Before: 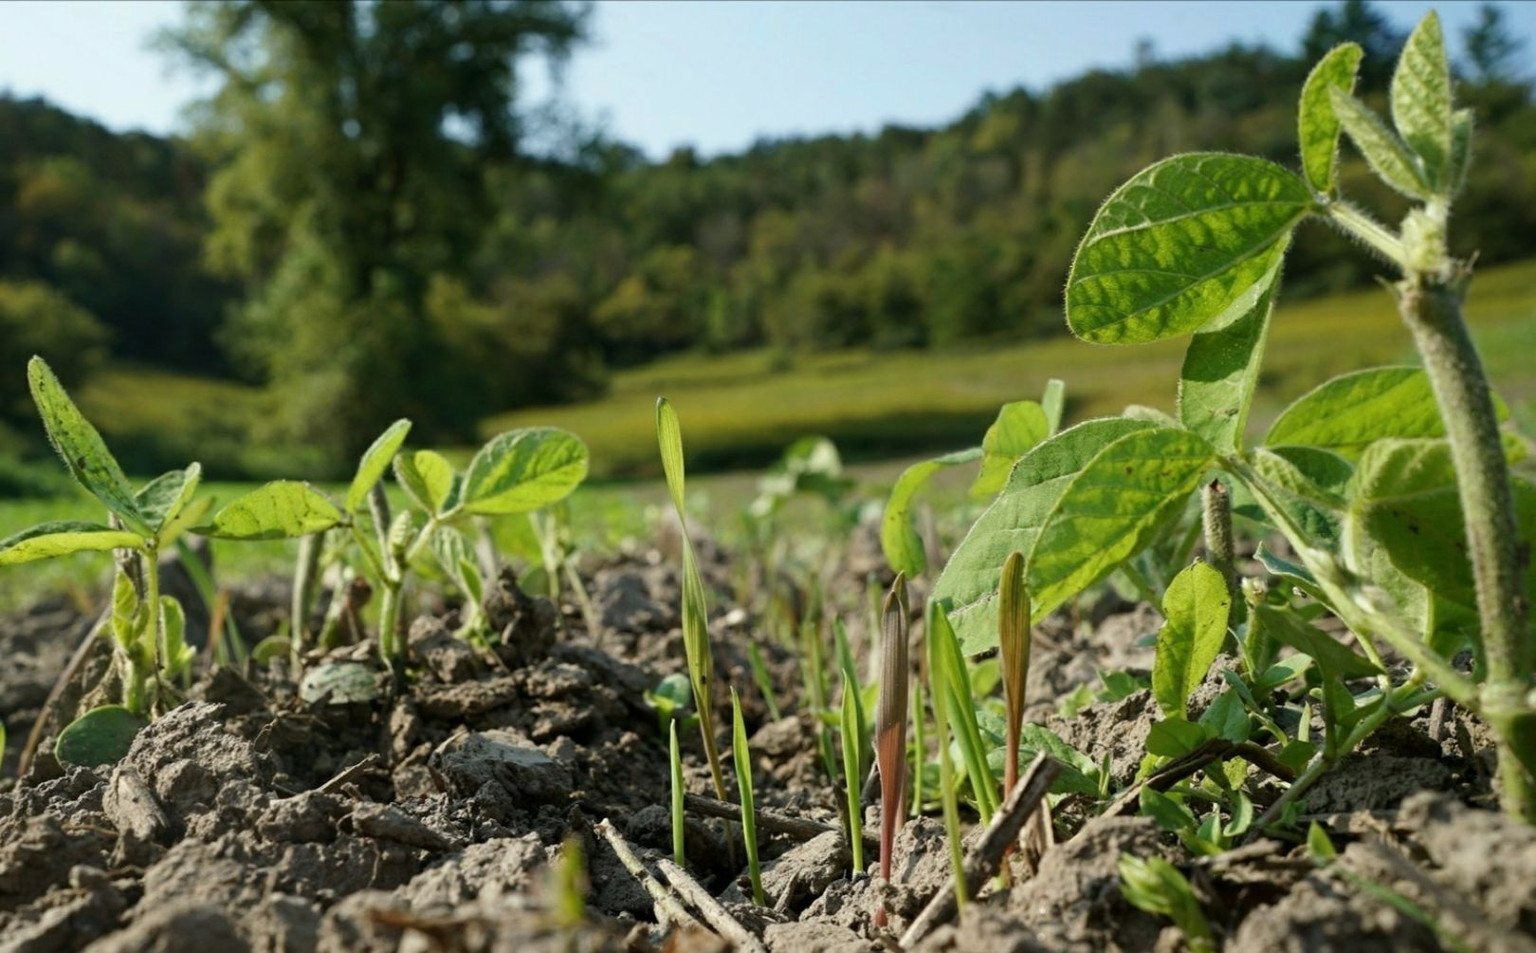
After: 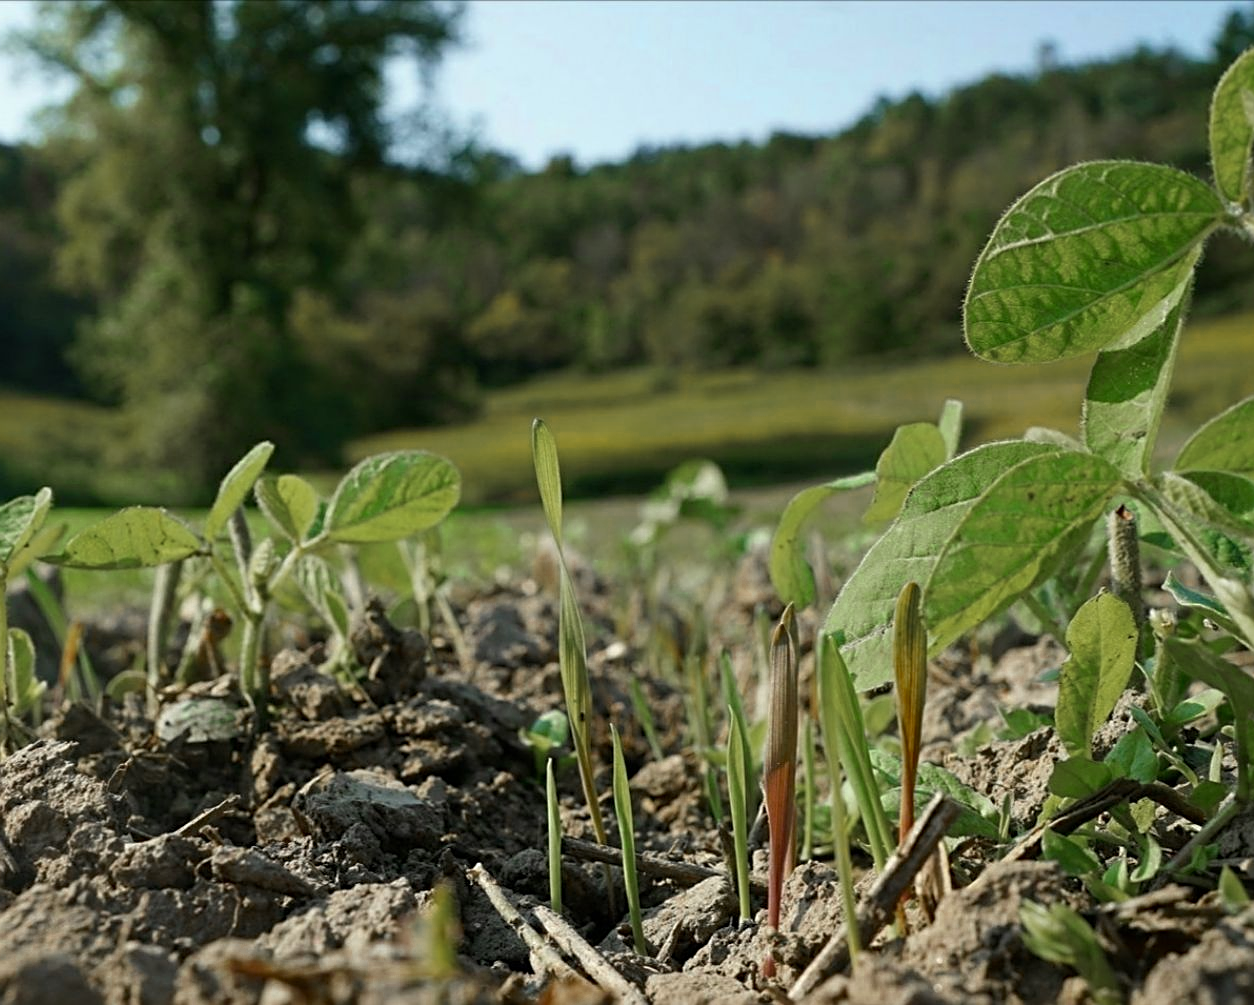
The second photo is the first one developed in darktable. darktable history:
crop: left 9.88%, right 12.664%
color zones: curves: ch0 [(0.11, 0.396) (0.195, 0.36) (0.25, 0.5) (0.303, 0.412) (0.357, 0.544) (0.75, 0.5) (0.967, 0.328)]; ch1 [(0, 0.468) (0.112, 0.512) (0.202, 0.6) (0.25, 0.5) (0.307, 0.352) (0.357, 0.544) (0.75, 0.5) (0.963, 0.524)]
sharpen: on, module defaults
